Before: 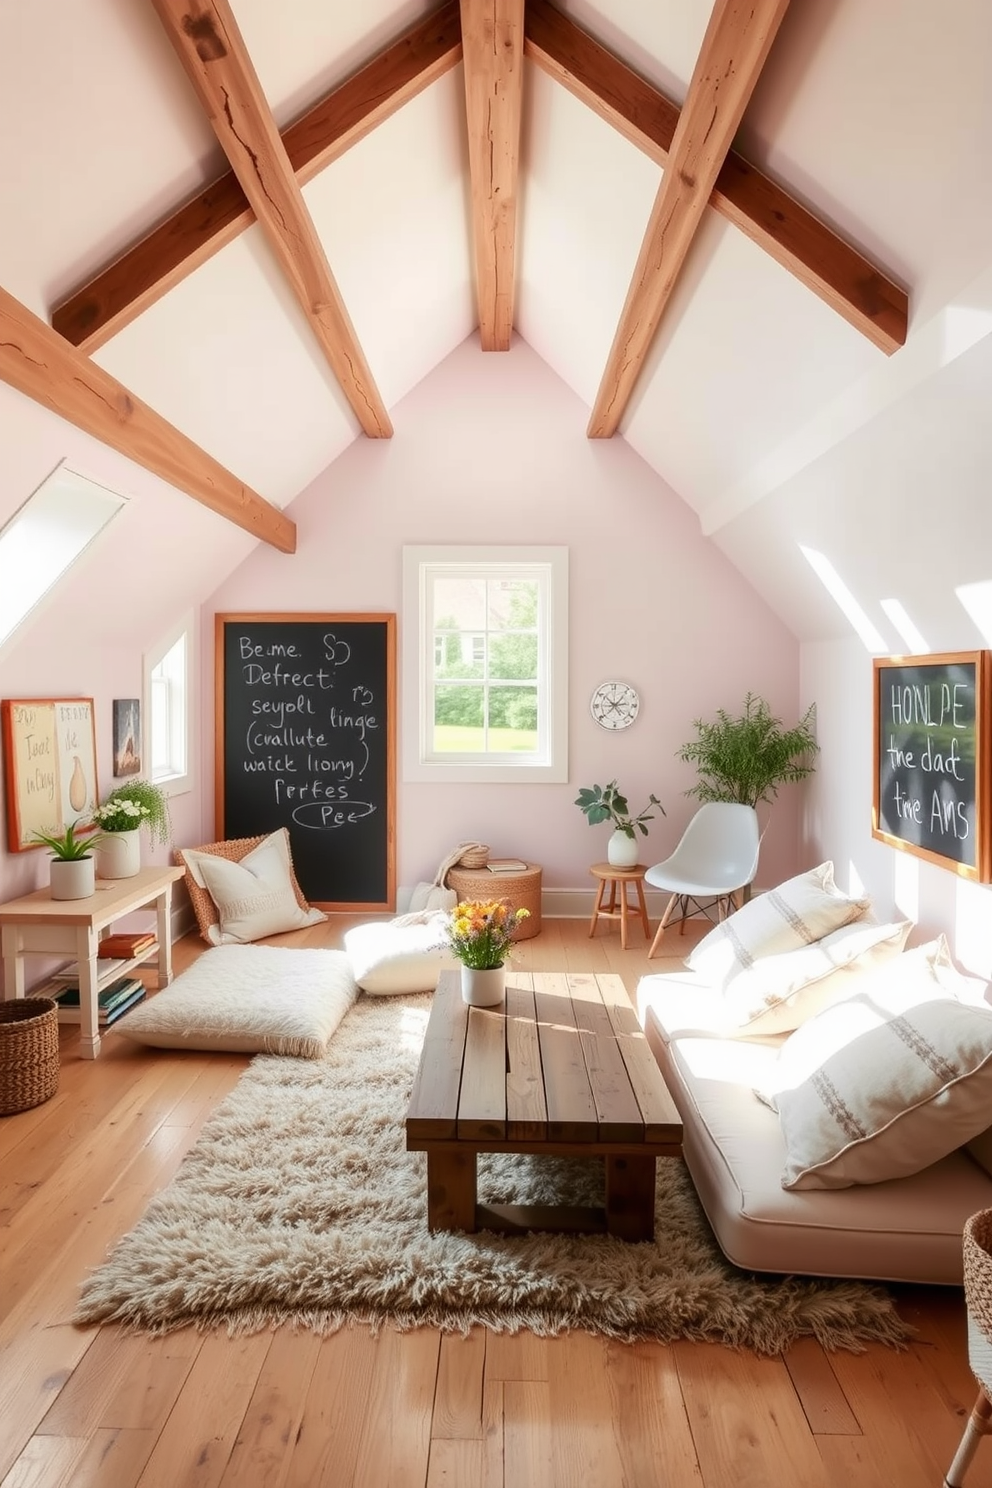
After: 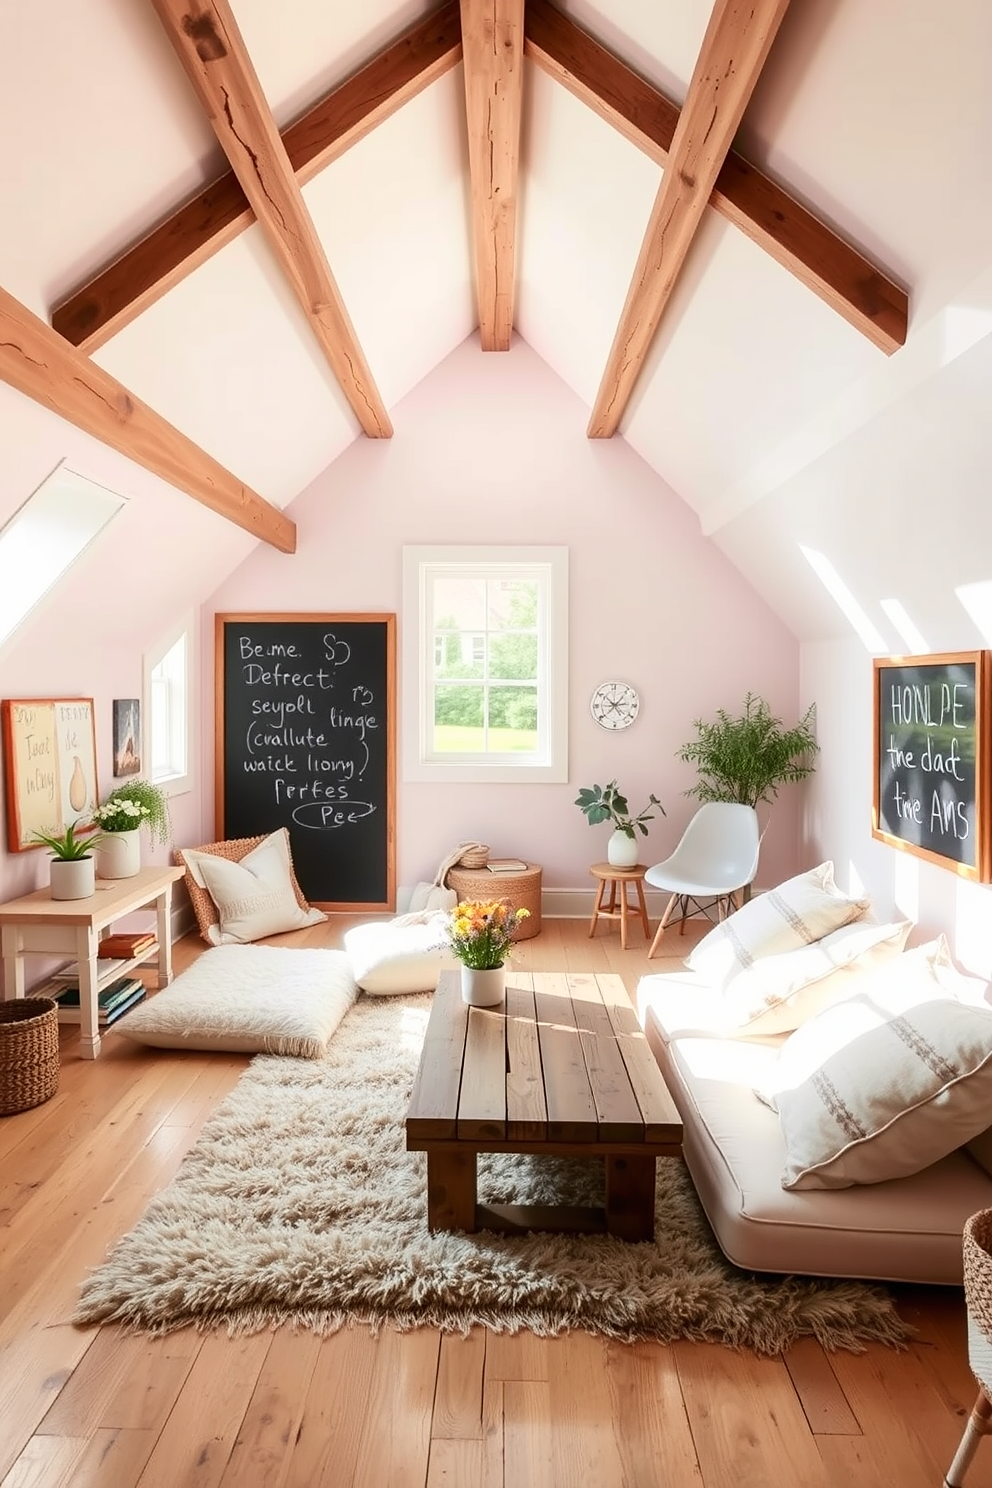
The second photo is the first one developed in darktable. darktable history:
sharpen: amount 0.201
contrast brightness saturation: contrast 0.146, brightness 0.053
